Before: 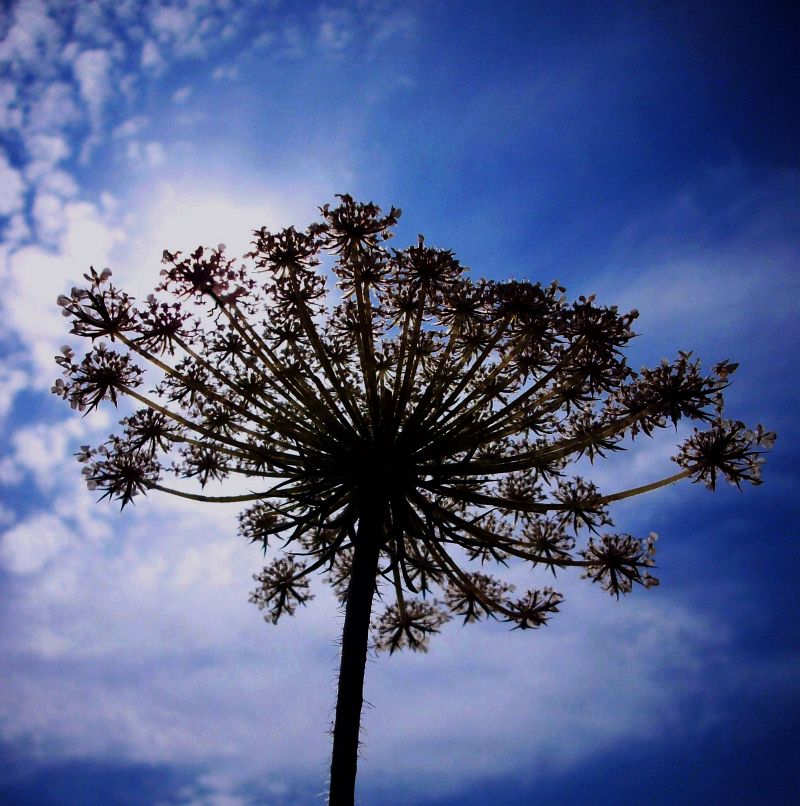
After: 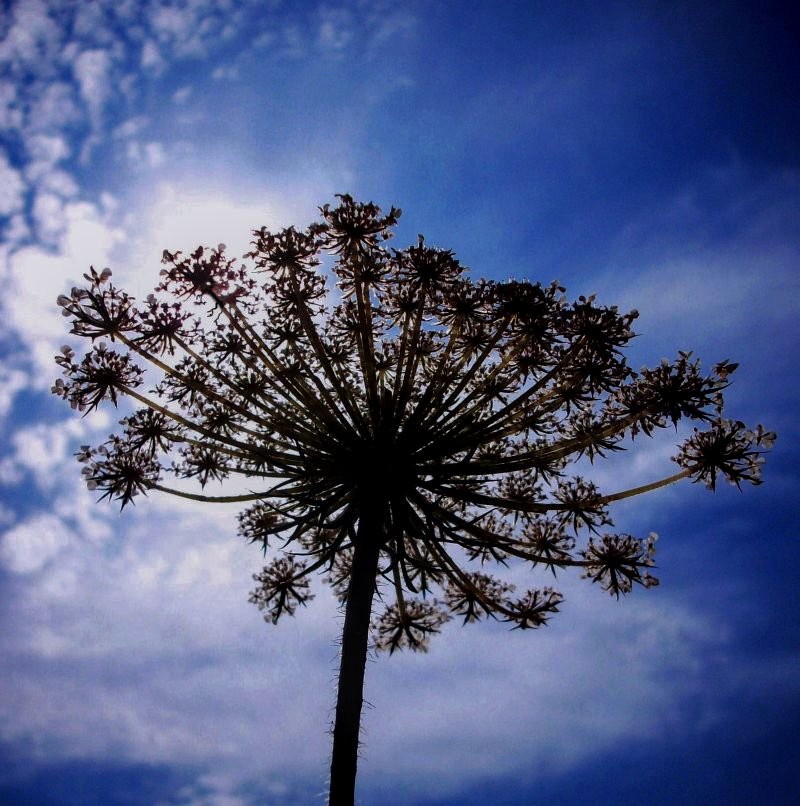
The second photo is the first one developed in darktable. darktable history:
local contrast: on, module defaults
tone equalizer: -8 EV -0.001 EV, -7 EV 0.003 EV, -6 EV -0.001 EV, -5 EV -0.012 EV, -4 EV -0.081 EV, -3 EV -0.217 EV, -2 EV -0.247 EV, -1 EV 0.119 EV, +0 EV 0.294 EV, edges refinement/feathering 500, mask exposure compensation -1.57 EV, preserve details no
